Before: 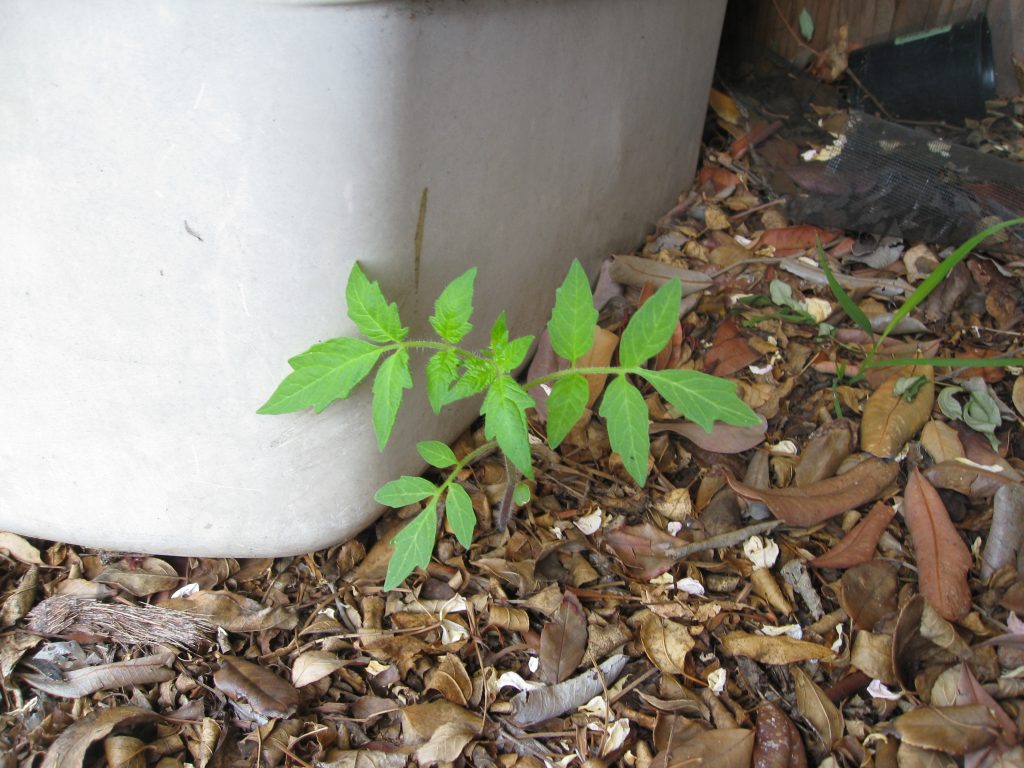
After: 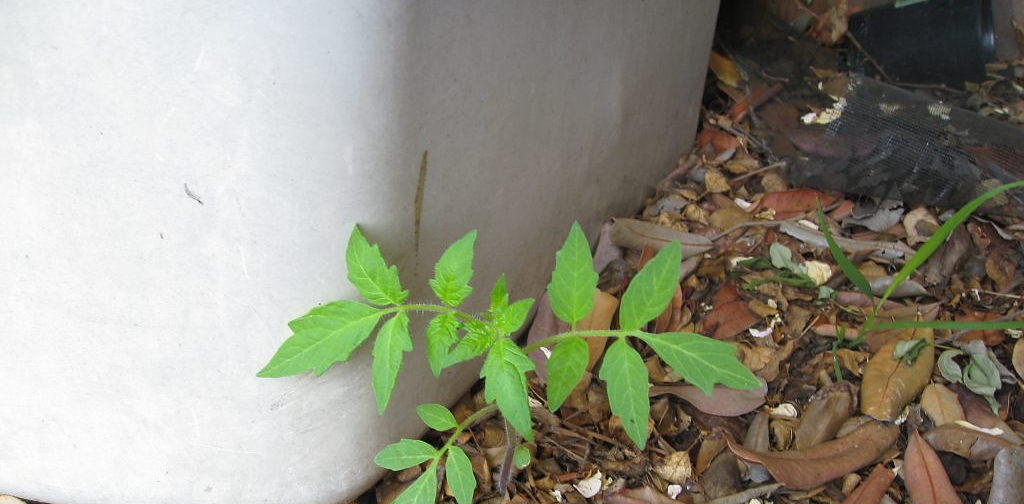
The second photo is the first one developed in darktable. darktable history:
crop and rotate: top 4.848%, bottom 29.503%
sharpen: radius 1, threshold 1
